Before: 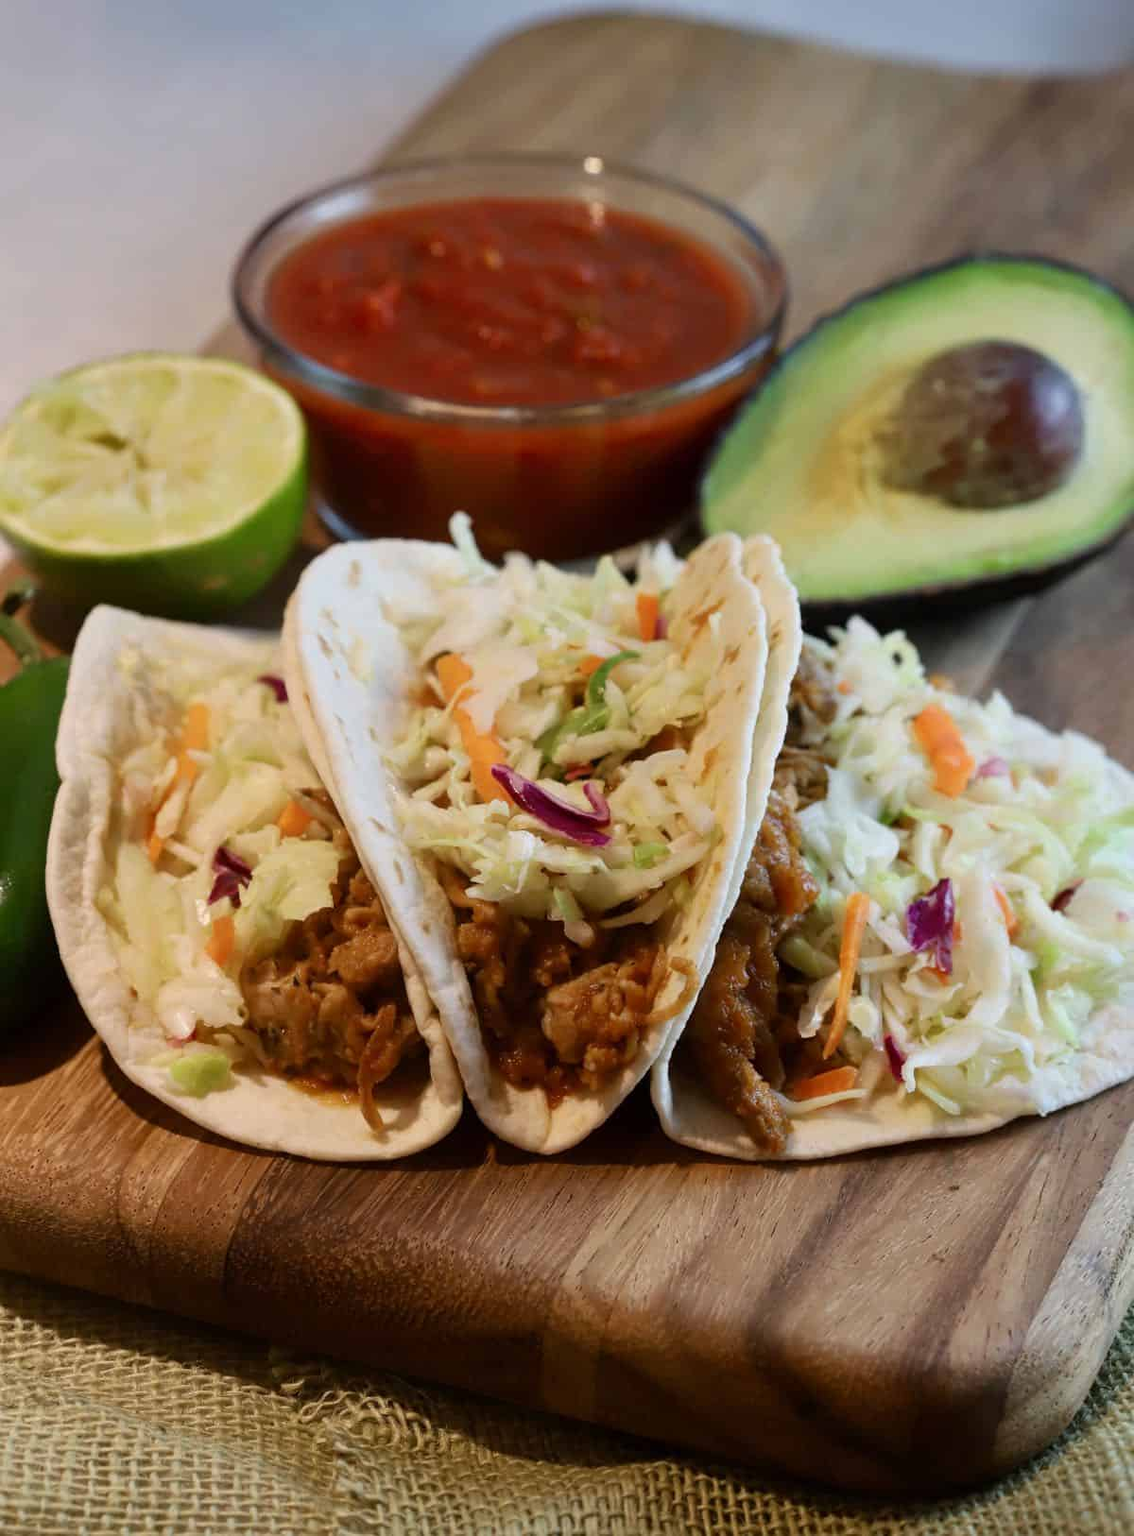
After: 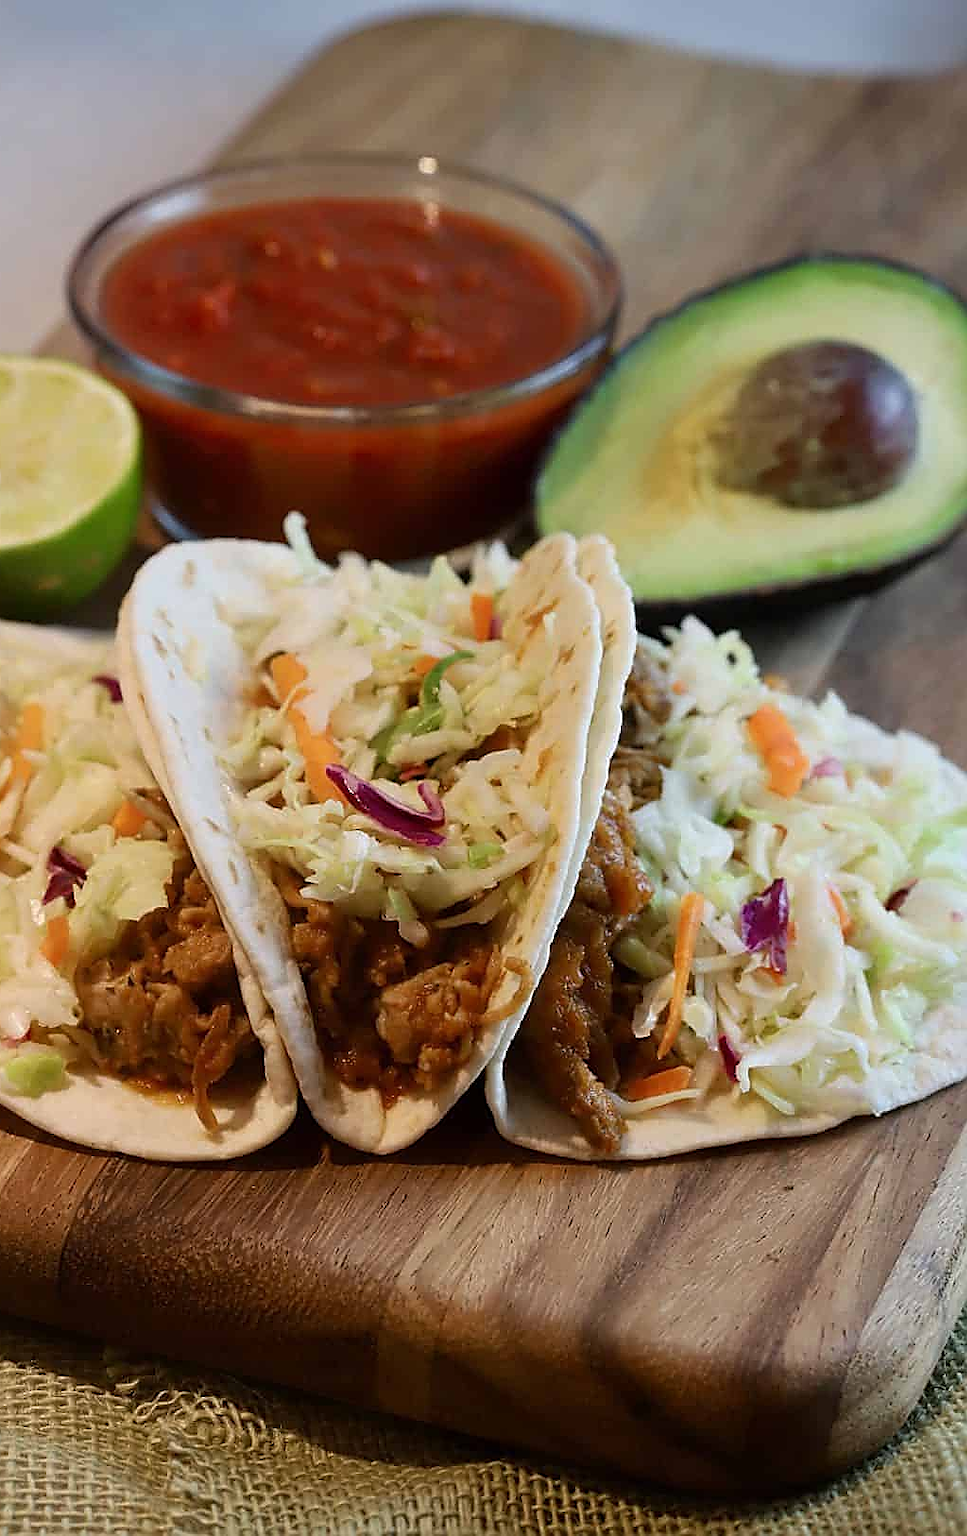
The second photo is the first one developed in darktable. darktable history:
crop and rotate: left 14.584%
sharpen: radius 1.4, amount 1.25, threshold 0.7
